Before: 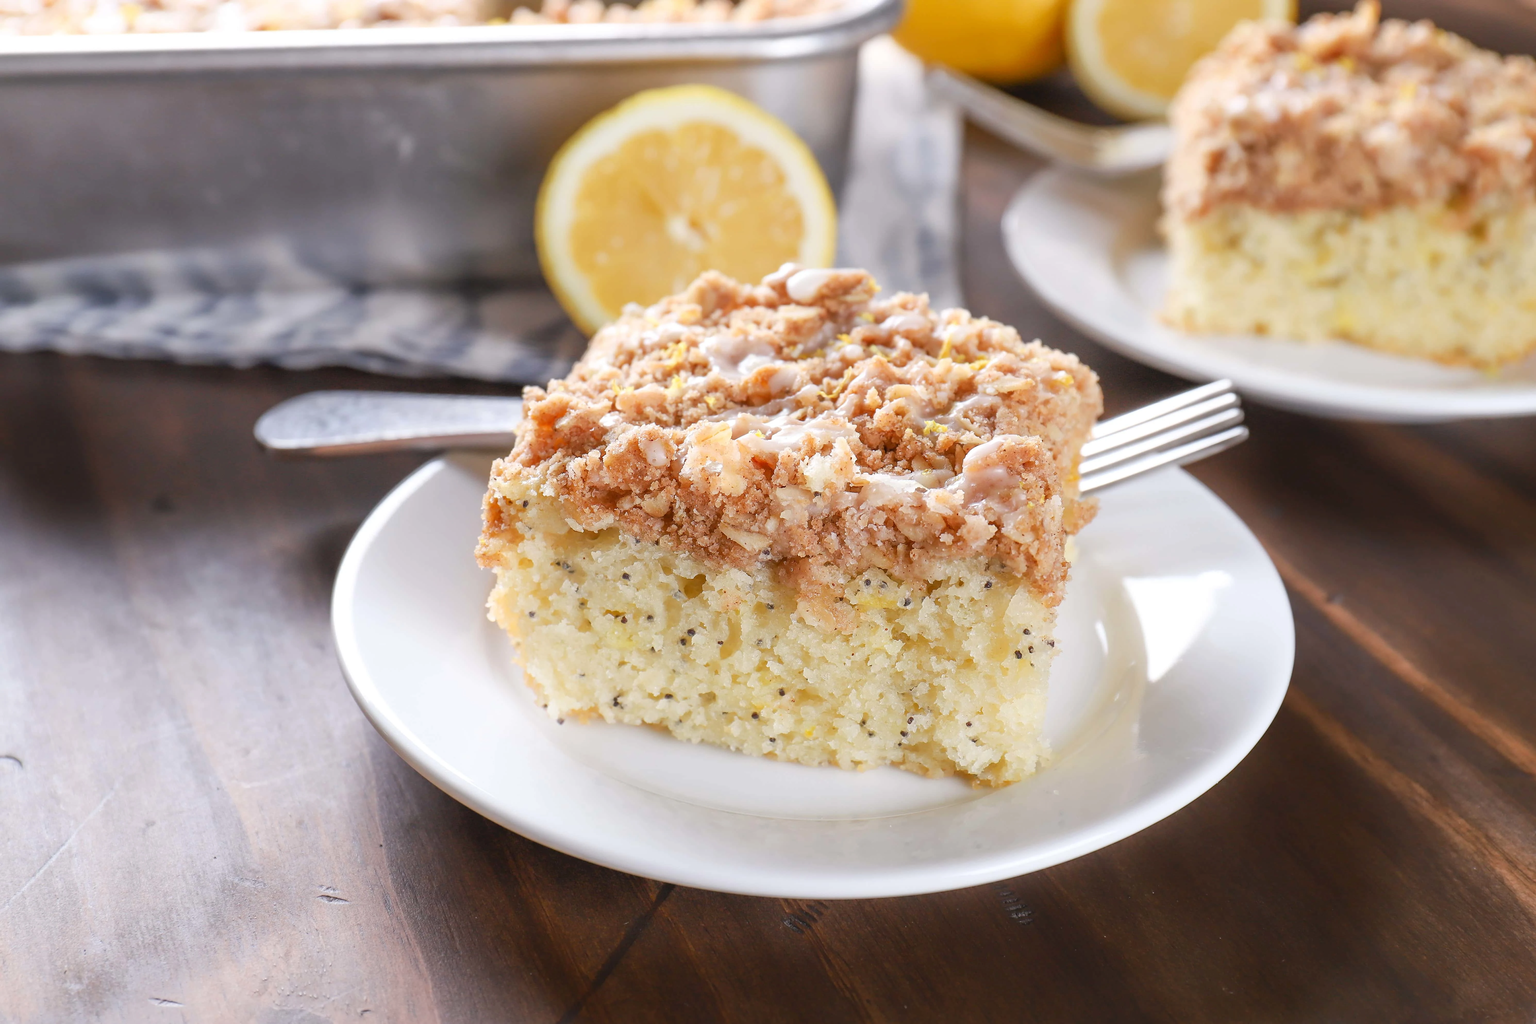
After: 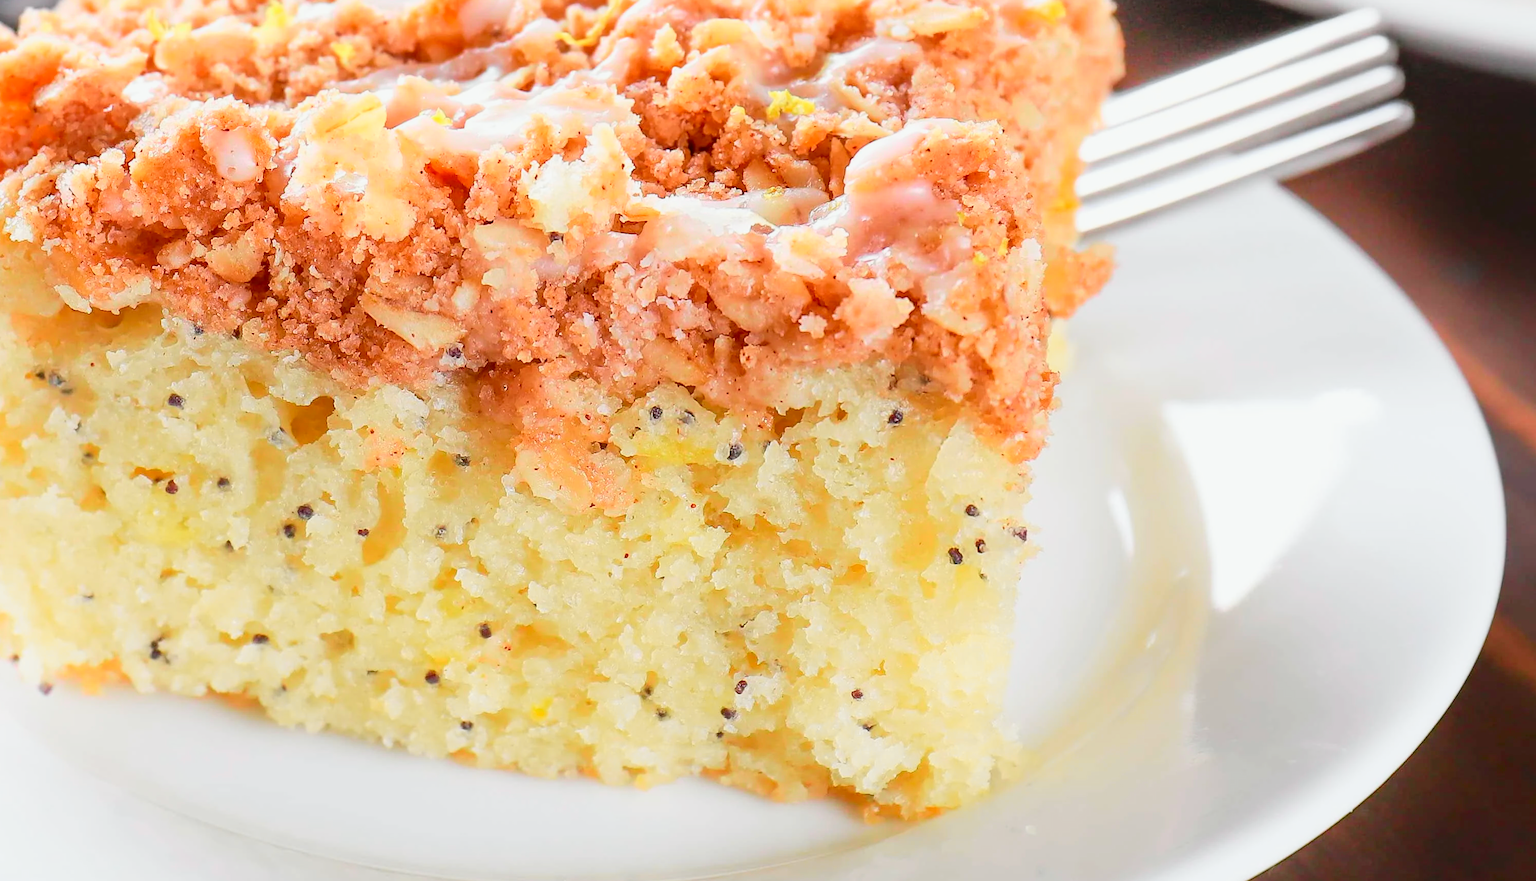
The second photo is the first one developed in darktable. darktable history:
crop: left 35.03%, top 36.625%, right 14.663%, bottom 20.057%
tone curve: curves: ch0 [(0, 0.013) (0.137, 0.121) (0.326, 0.386) (0.489, 0.573) (0.663, 0.749) (0.854, 0.897) (1, 0.974)]; ch1 [(0, 0) (0.366, 0.367) (0.475, 0.453) (0.494, 0.493) (0.504, 0.497) (0.544, 0.579) (0.562, 0.619) (0.622, 0.694) (1, 1)]; ch2 [(0, 0) (0.333, 0.346) (0.375, 0.375) (0.424, 0.43) (0.476, 0.492) (0.502, 0.503) (0.533, 0.541) (0.572, 0.615) (0.605, 0.656) (0.641, 0.709) (1, 1)], color space Lab, independent channels, preserve colors none
